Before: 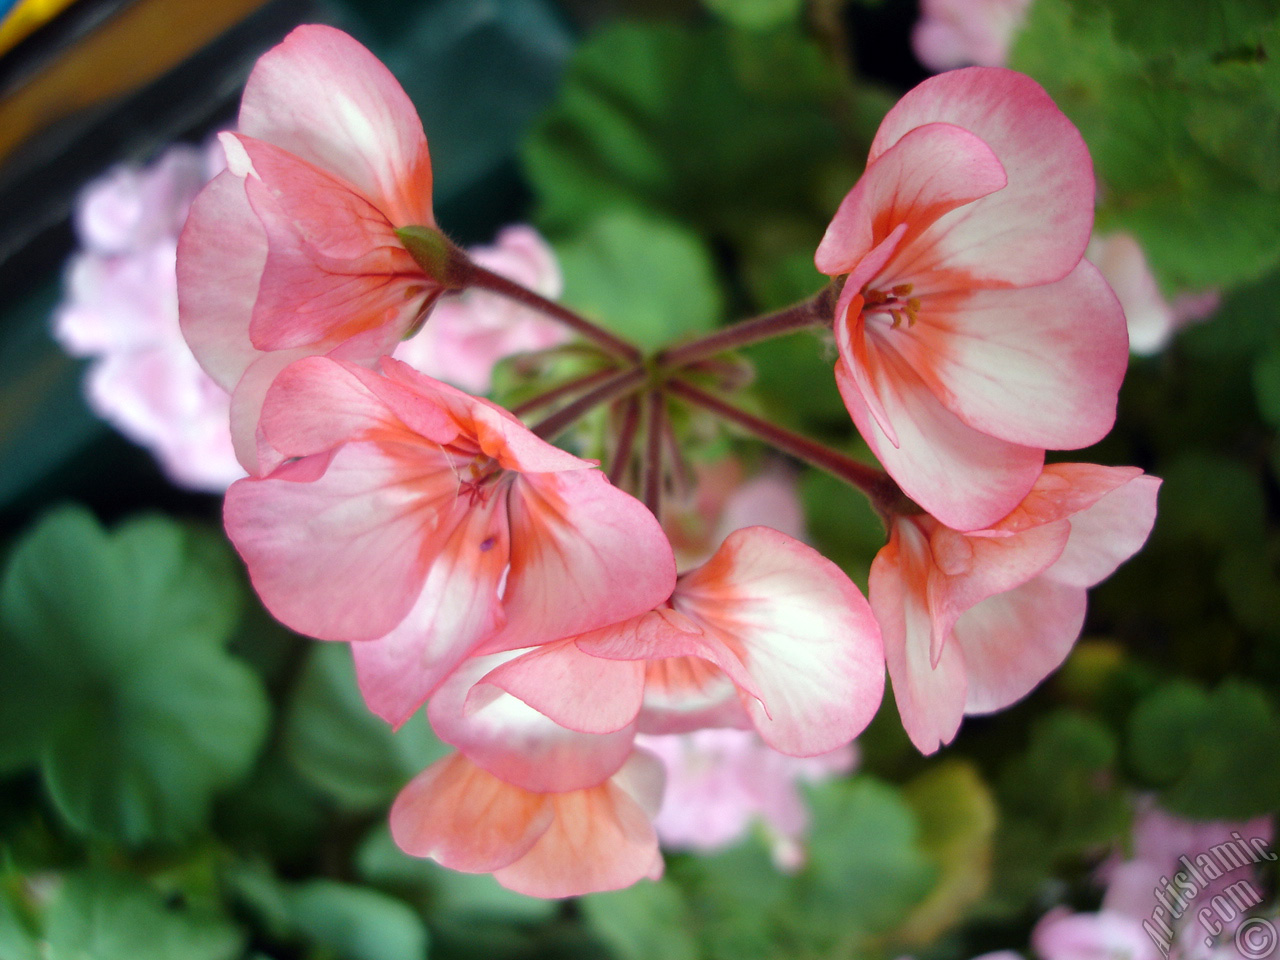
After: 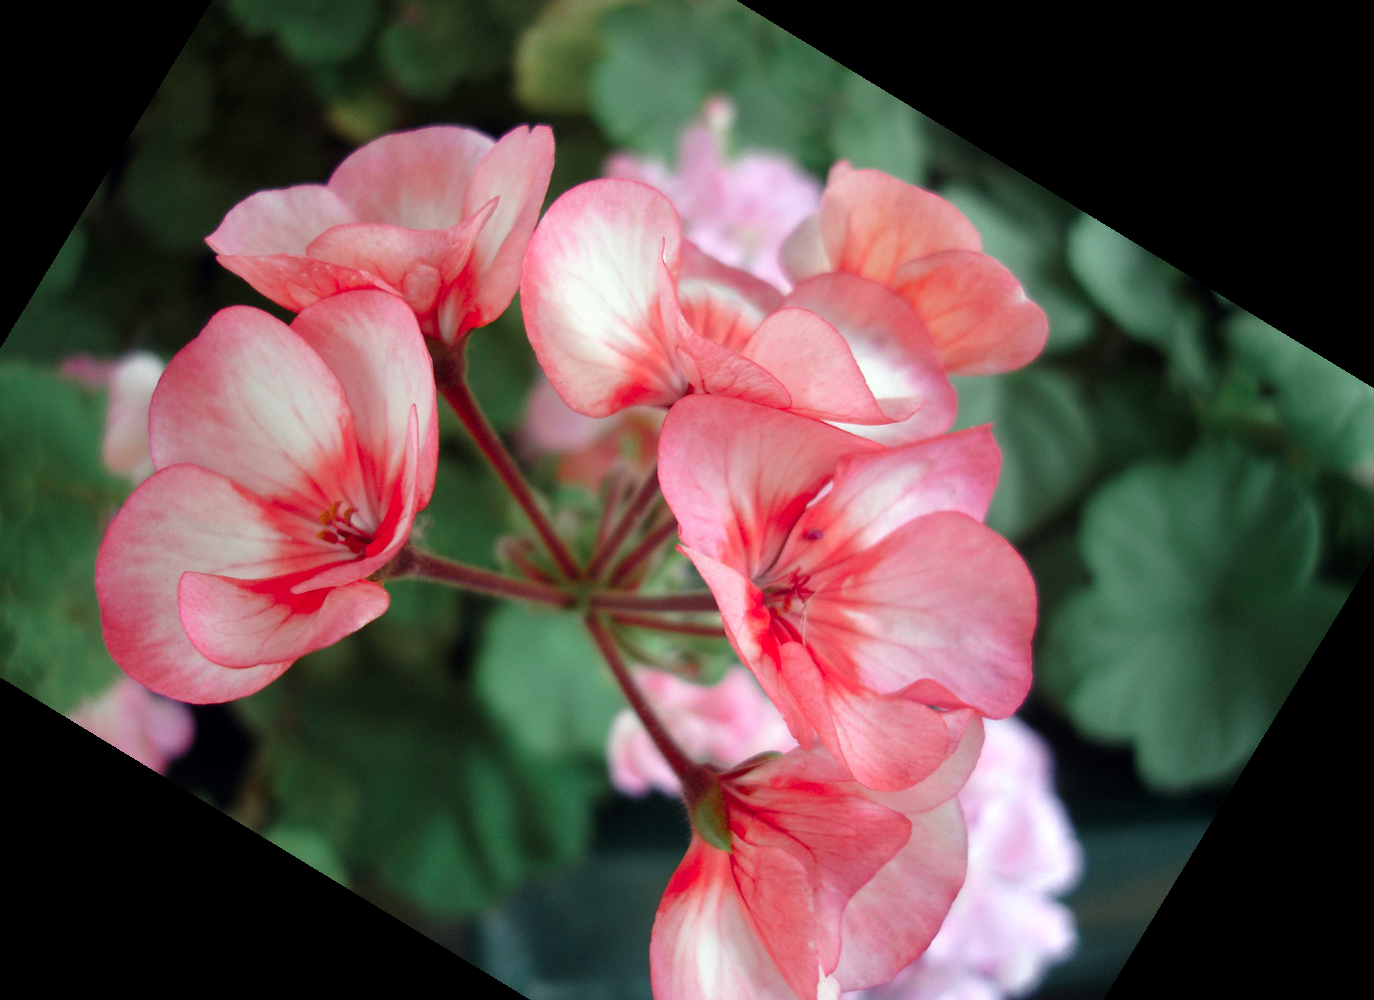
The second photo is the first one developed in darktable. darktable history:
crop and rotate: angle 148.68°, left 9.111%, top 15.603%, right 4.588%, bottom 17.041%
color zones: curves: ch0 [(0, 0.466) (0.128, 0.466) (0.25, 0.5) (0.375, 0.456) (0.5, 0.5) (0.625, 0.5) (0.737, 0.652) (0.875, 0.5)]; ch1 [(0, 0.603) (0.125, 0.618) (0.261, 0.348) (0.372, 0.353) (0.497, 0.363) (0.611, 0.45) (0.731, 0.427) (0.875, 0.518) (0.998, 0.652)]; ch2 [(0, 0.559) (0.125, 0.451) (0.253, 0.564) (0.37, 0.578) (0.5, 0.466) (0.625, 0.471) (0.731, 0.471) (0.88, 0.485)]
